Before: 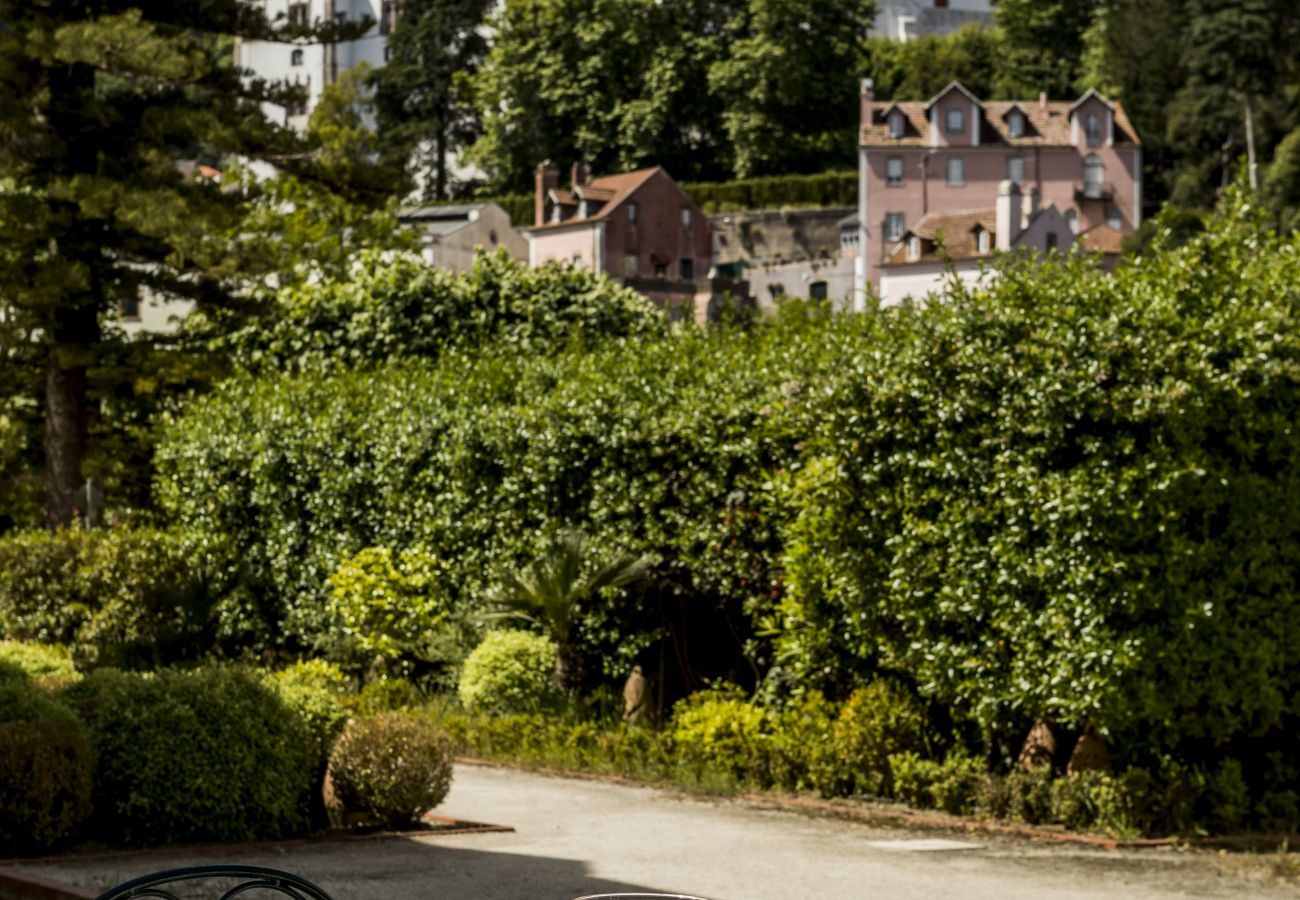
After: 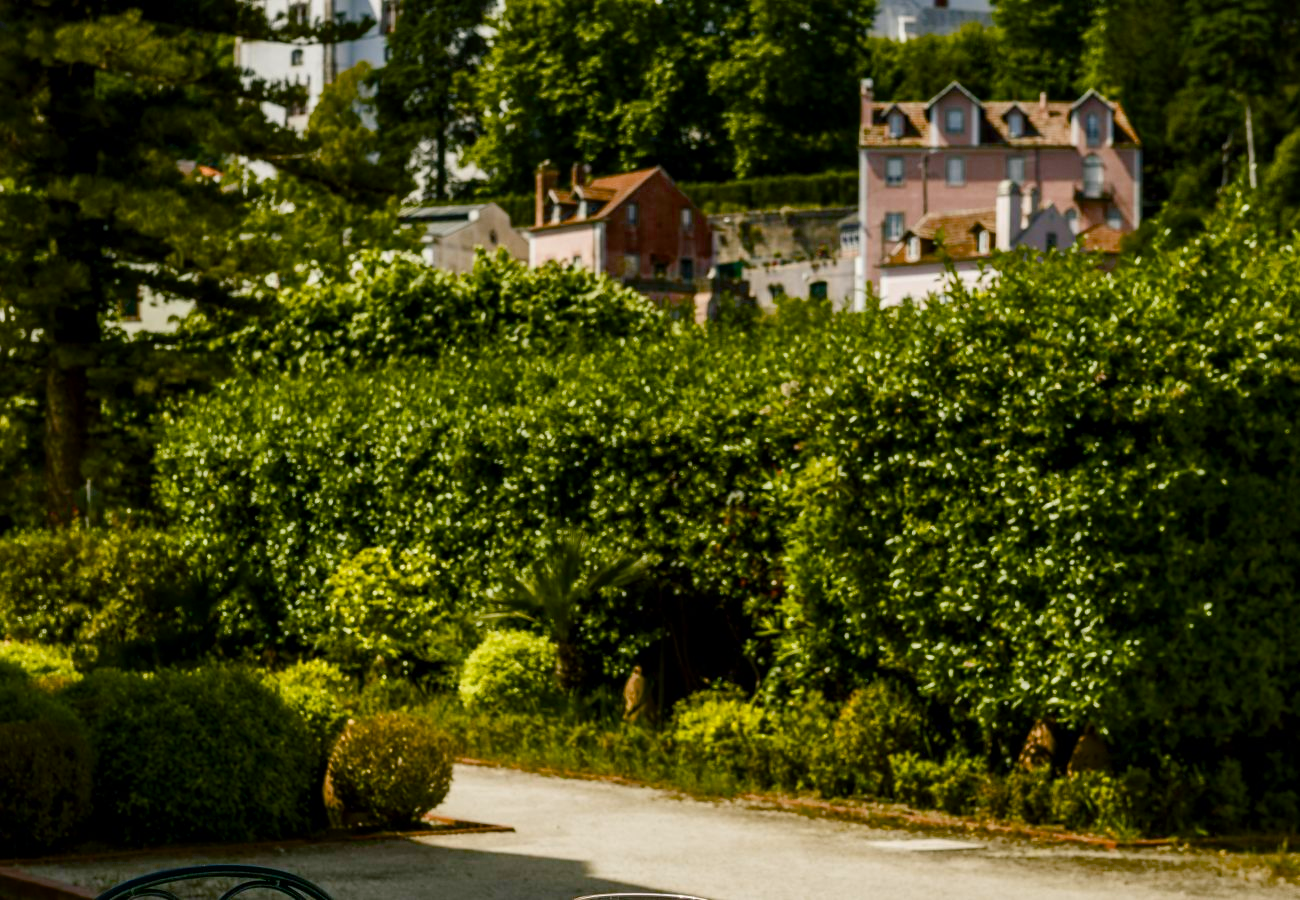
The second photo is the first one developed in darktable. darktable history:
color balance rgb: shadows lift › chroma 2.583%, shadows lift › hue 190.02°, linear chroma grading › global chroma 14.462%, perceptual saturation grading › global saturation 20%, perceptual saturation grading › highlights -25.116%, perceptual saturation grading › shadows 49.943%, global vibrance 16.746%, saturation formula JzAzBz (2021)
